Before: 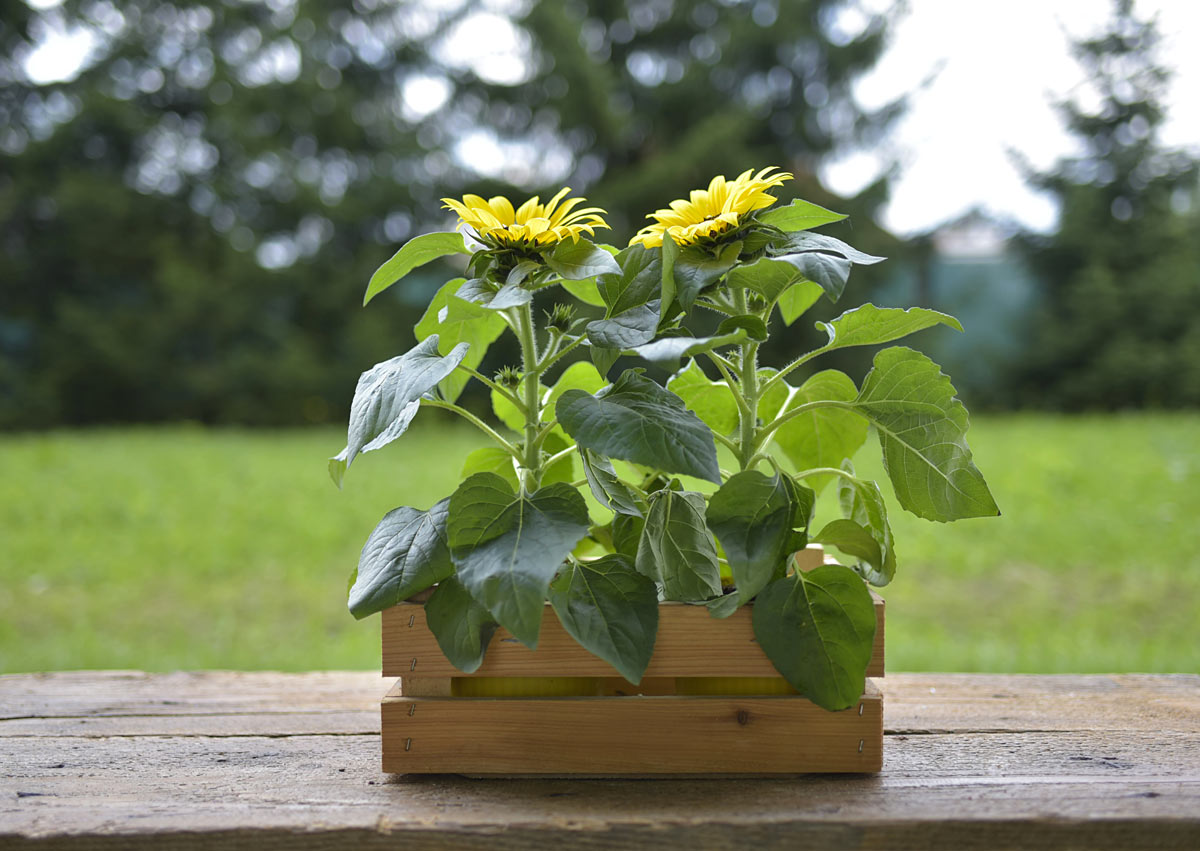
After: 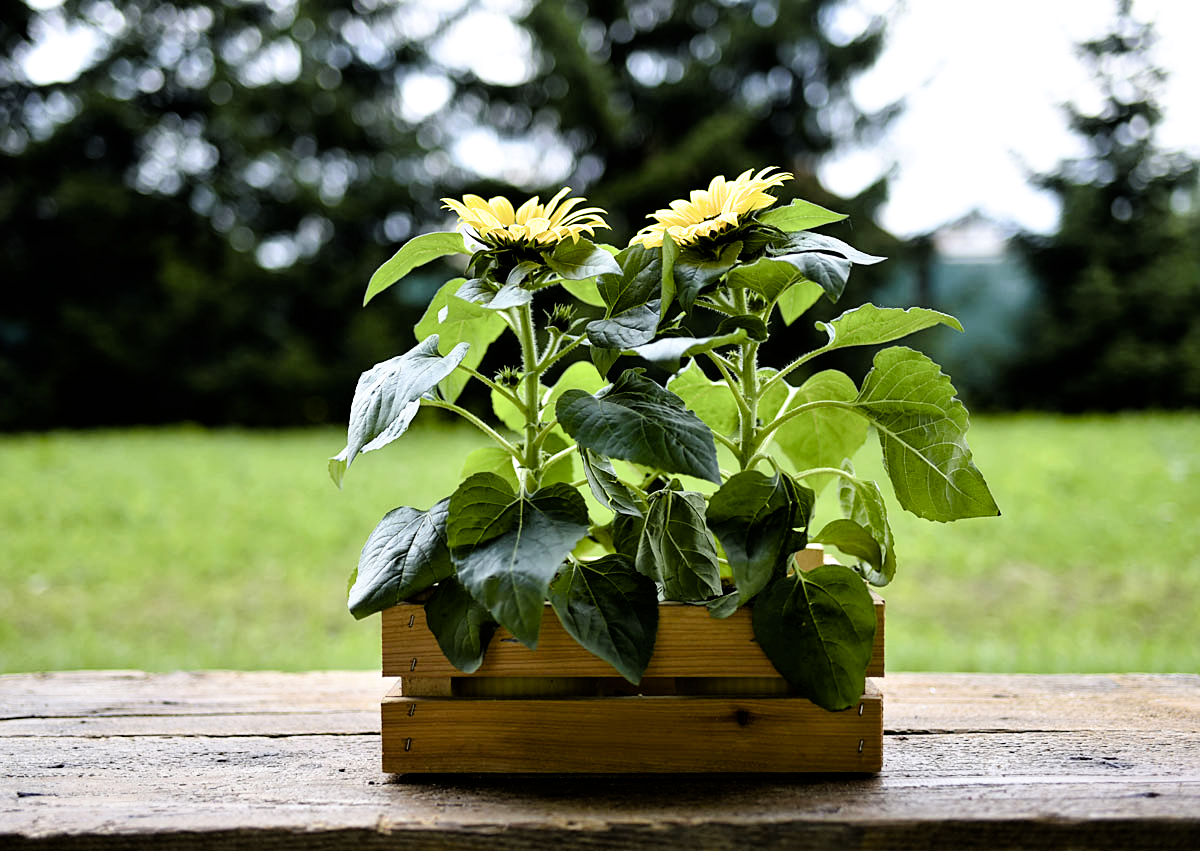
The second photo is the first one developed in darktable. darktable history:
sharpen: amount 0.206
color balance rgb: power › hue 61.17°, perceptual saturation grading › global saturation 20%, perceptual saturation grading › highlights -25.841%, perceptual saturation grading › shadows 49.827%, global vibrance 2.692%
filmic rgb: black relative exposure -3.8 EV, white relative exposure 2.41 EV, dynamic range scaling -49.69%, hardness 3.42, latitude 30.05%, contrast 1.806, iterations of high-quality reconstruction 0
